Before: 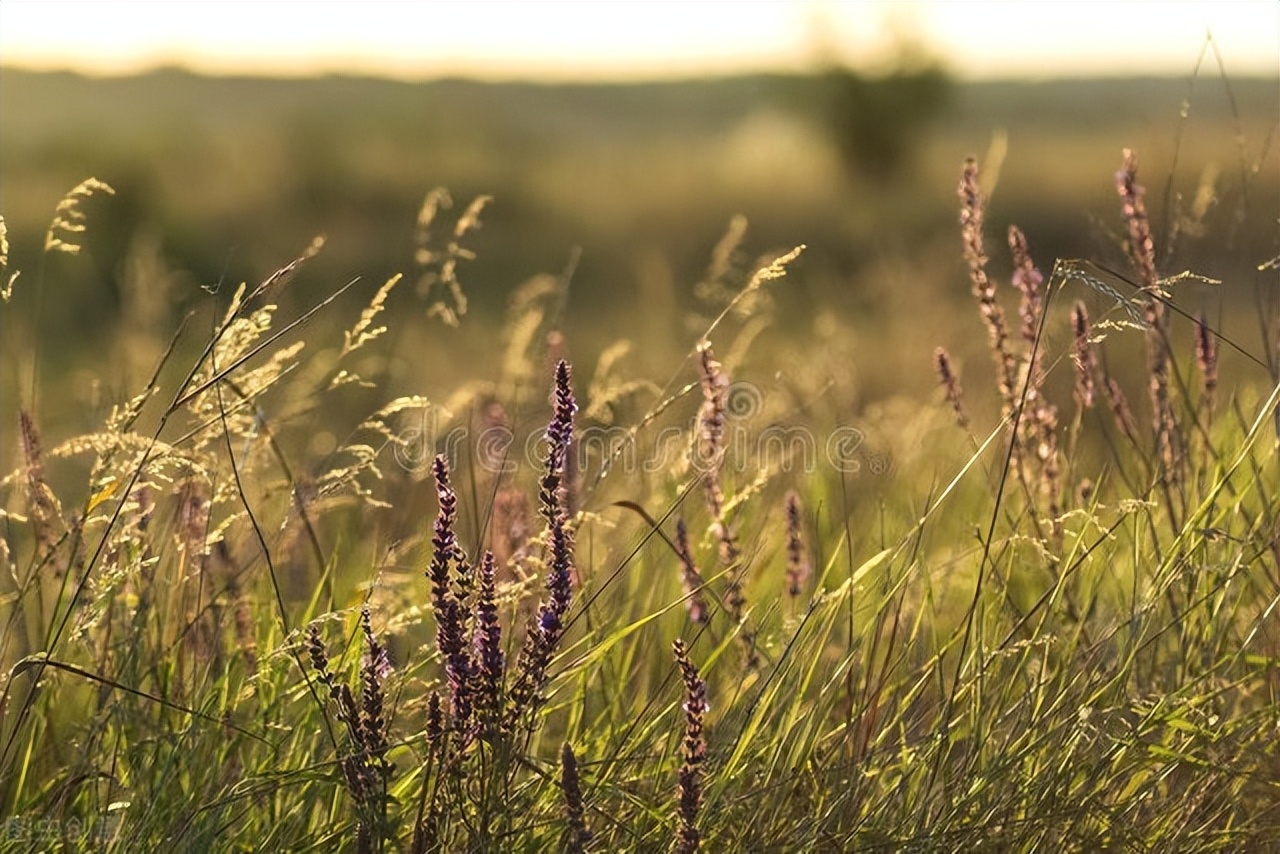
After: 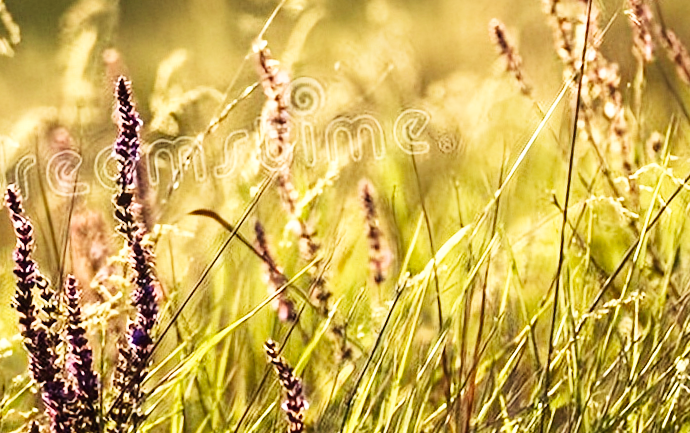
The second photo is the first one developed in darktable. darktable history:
rotate and perspective: rotation -6.83°, automatic cropping off
crop: left 35.03%, top 36.625%, right 14.663%, bottom 20.057%
exposure: black level correction 0.002, exposure -0.1 EV, compensate highlight preservation false
velvia: on, module defaults
base curve: curves: ch0 [(0, 0.003) (0.001, 0.002) (0.006, 0.004) (0.02, 0.022) (0.048, 0.086) (0.094, 0.234) (0.162, 0.431) (0.258, 0.629) (0.385, 0.8) (0.548, 0.918) (0.751, 0.988) (1, 1)], preserve colors none
tone equalizer: -8 EV -0.417 EV, -7 EV -0.389 EV, -6 EV -0.333 EV, -5 EV -0.222 EV, -3 EV 0.222 EV, -2 EV 0.333 EV, -1 EV 0.389 EV, +0 EV 0.417 EV, edges refinement/feathering 500, mask exposure compensation -1.57 EV, preserve details no
